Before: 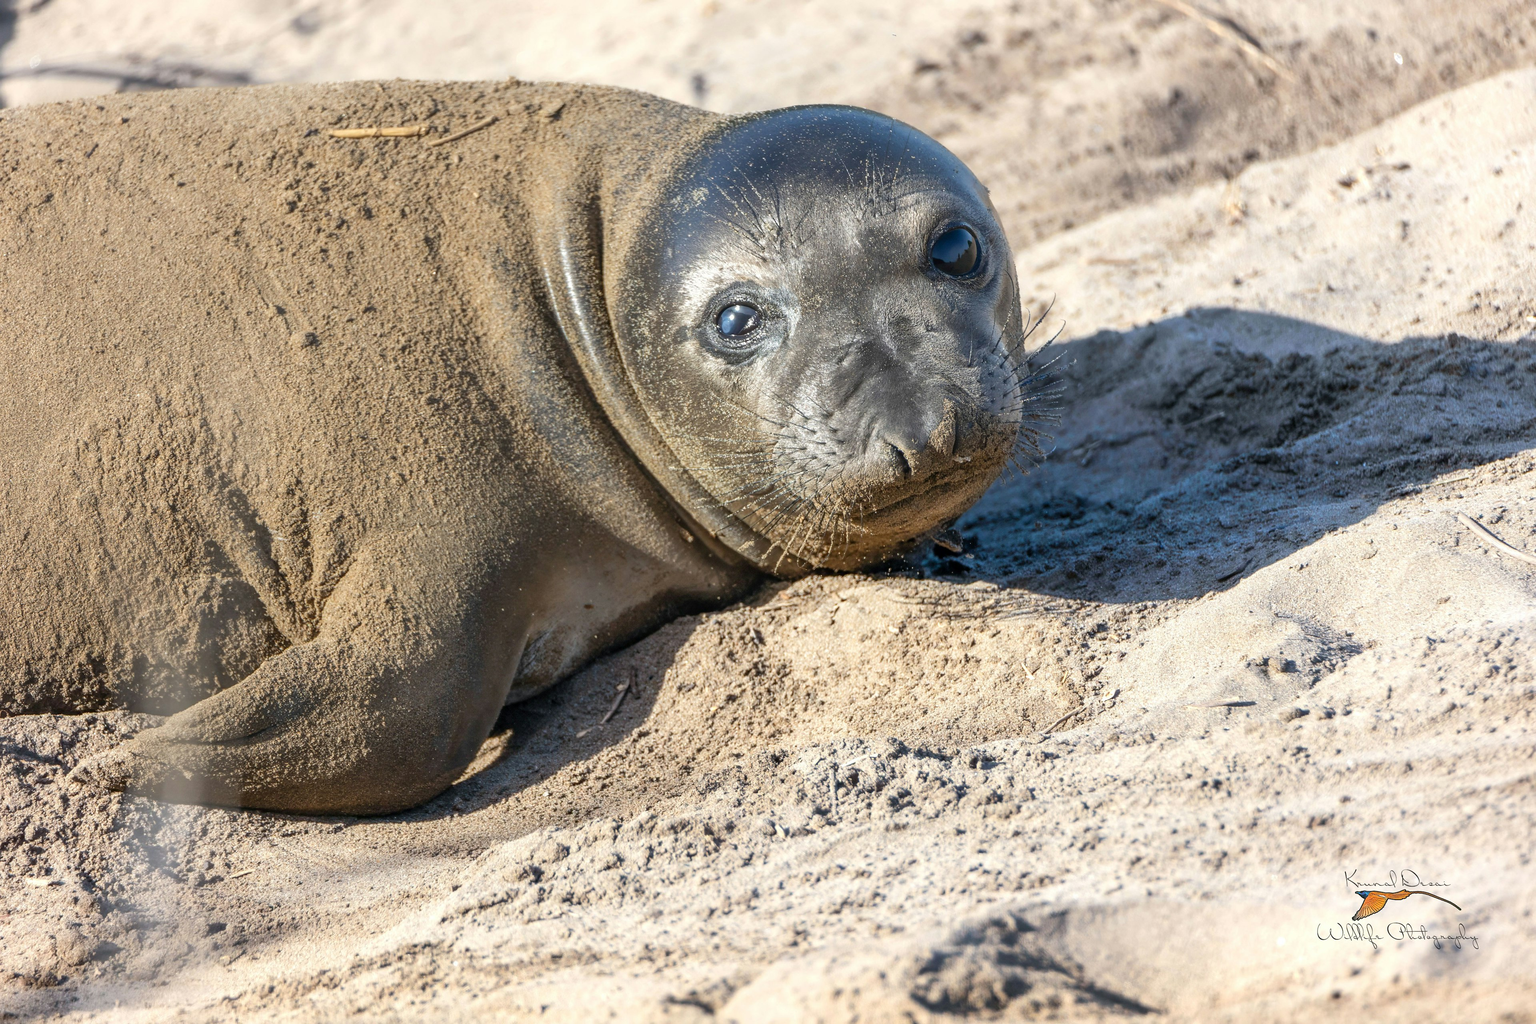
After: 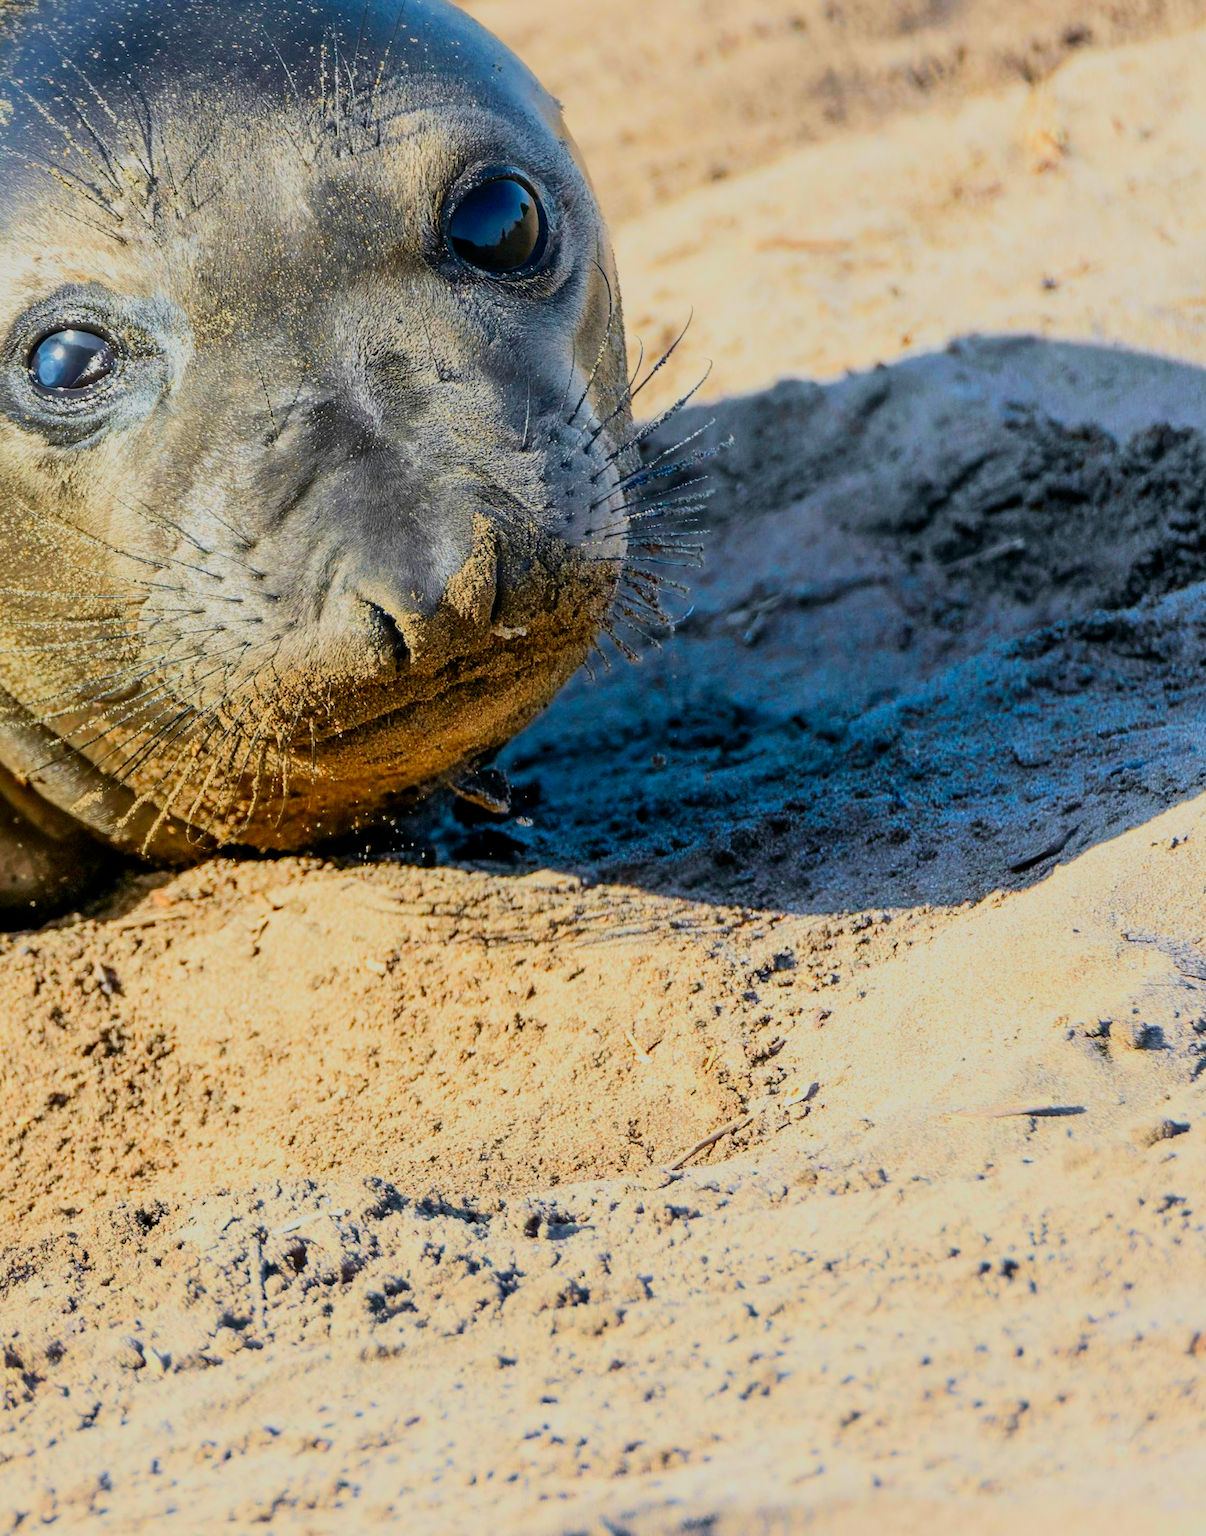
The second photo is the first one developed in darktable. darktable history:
tone equalizer: -8 EV -0.417 EV, -7 EV -0.389 EV, -6 EV -0.333 EV, -5 EV -0.222 EV, -3 EV 0.222 EV, -2 EV 0.333 EV, -1 EV 0.389 EV, +0 EV 0.417 EV, edges refinement/feathering 500, mask exposure compensation -1.57 EV, preserve details no
crop: left 45.721%, top 13.393%, right 14.118%, bottom 10.01%
tone curve: curves: ch0 [(0, 0) (0.091, 0.066) (0.184, 0.16) (0.491, 0.519) (0.748, 0.765) (1, 0.919)]; ch1 [(0, 0) (0.179, 0.173) (0.322, 0.32) (0.424, 0.424) (0.502, 0.5) (0.56, 0.575) (0.631, 0.675) (0.777, 0.806) (1, 1)]; ch2 [(0, 0) (0.434, 0.447) (0.497, 0.498) (0.539, 0.566) (0.676, 0.691) (1, 1)], color space Lab, independent channels, preserve colors none
filmic rgb: black relative exposure -8.79 EV, white relative exposure 4.98 EV, threshold 6 EV, target black luminance 0%, hardness 3.77, latitude 66.34%, contrast 0.822, highlights saturation mix 10%, shadows ↔ highlights balance 20%, add noise in highlights 0.1, color science v4 (2020), iterations of high-quality reconstruction 0, type of noise poissonian, enable highlight reconstruction true
color balance rgb: perceptual saturation grading › global saturation 20%, global vibrance 20%
